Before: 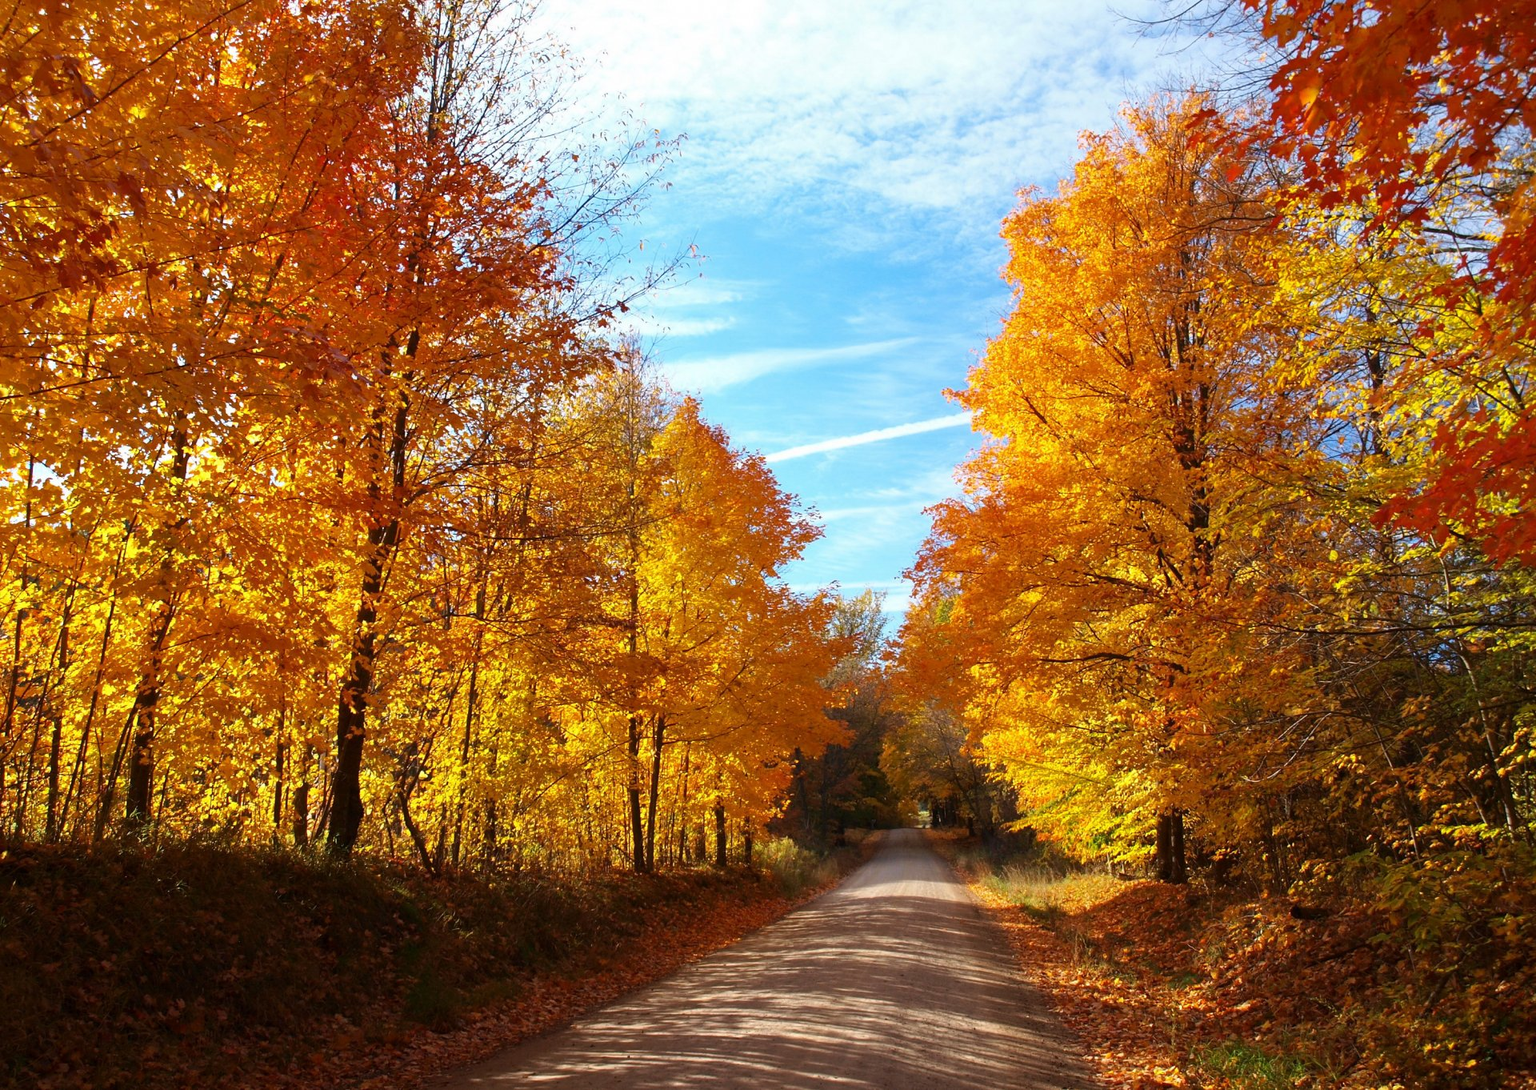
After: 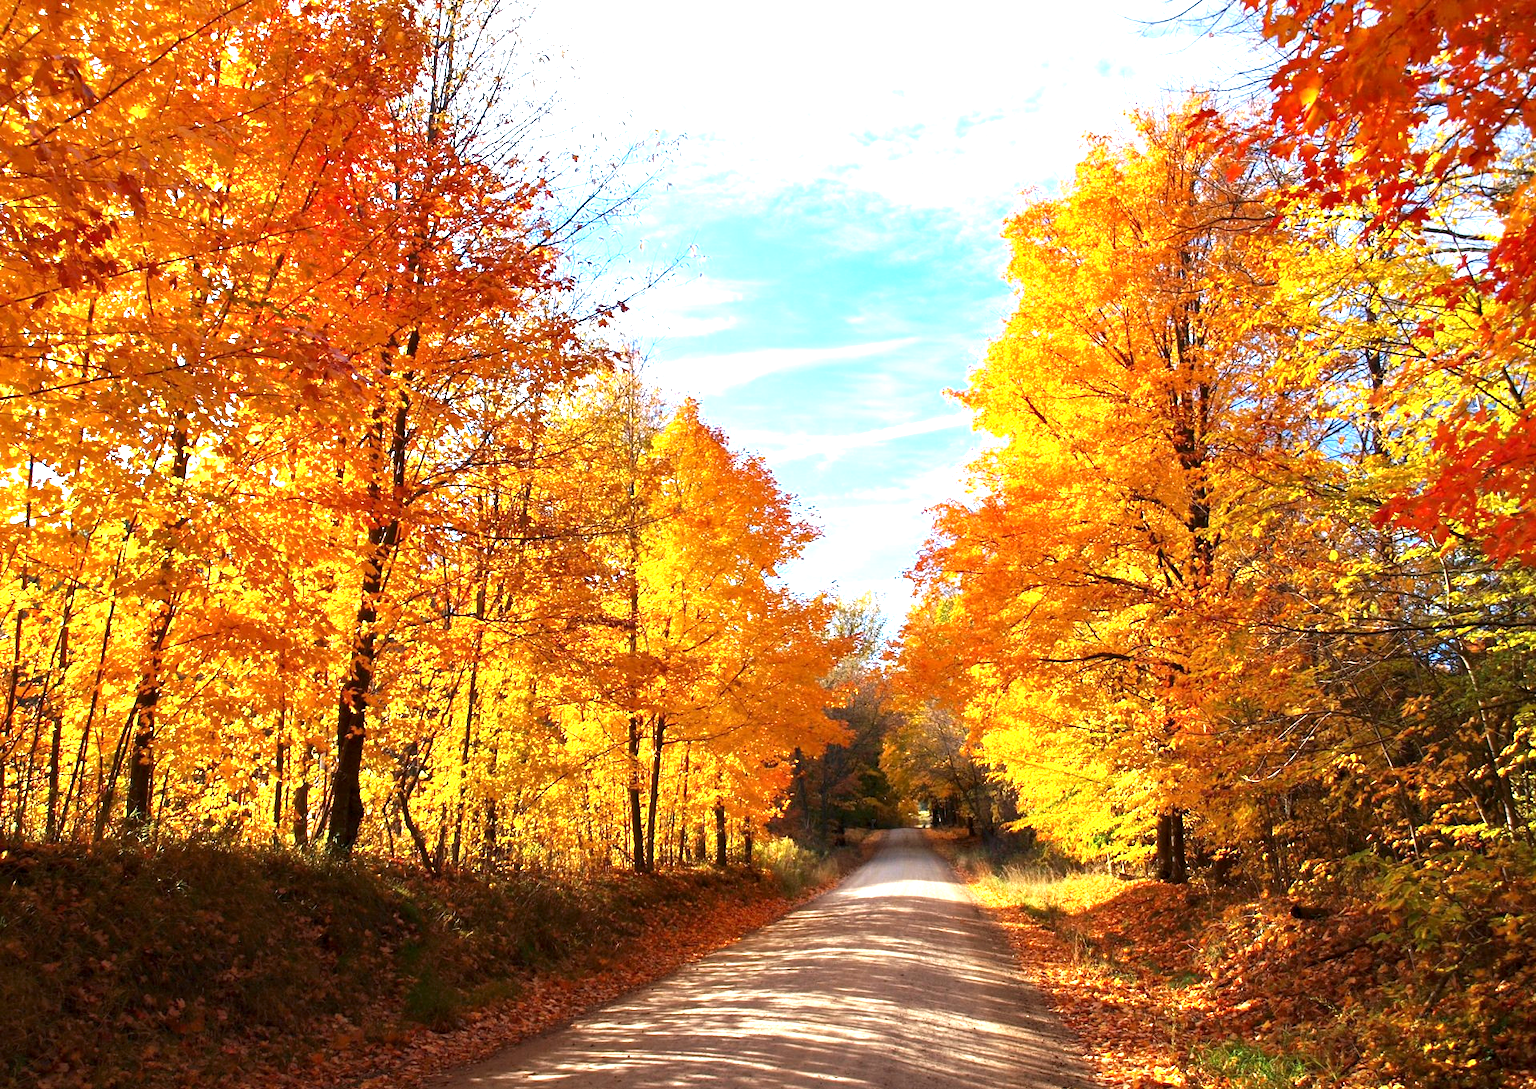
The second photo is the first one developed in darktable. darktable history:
exposure: exposure 1.136 EV, compensate highlight preservation false
contrast equalizer: y [[0.6 ×6], [0.55 ×6], [0 ×6], [0 ×6], [0 ×6]], mix 0.278
